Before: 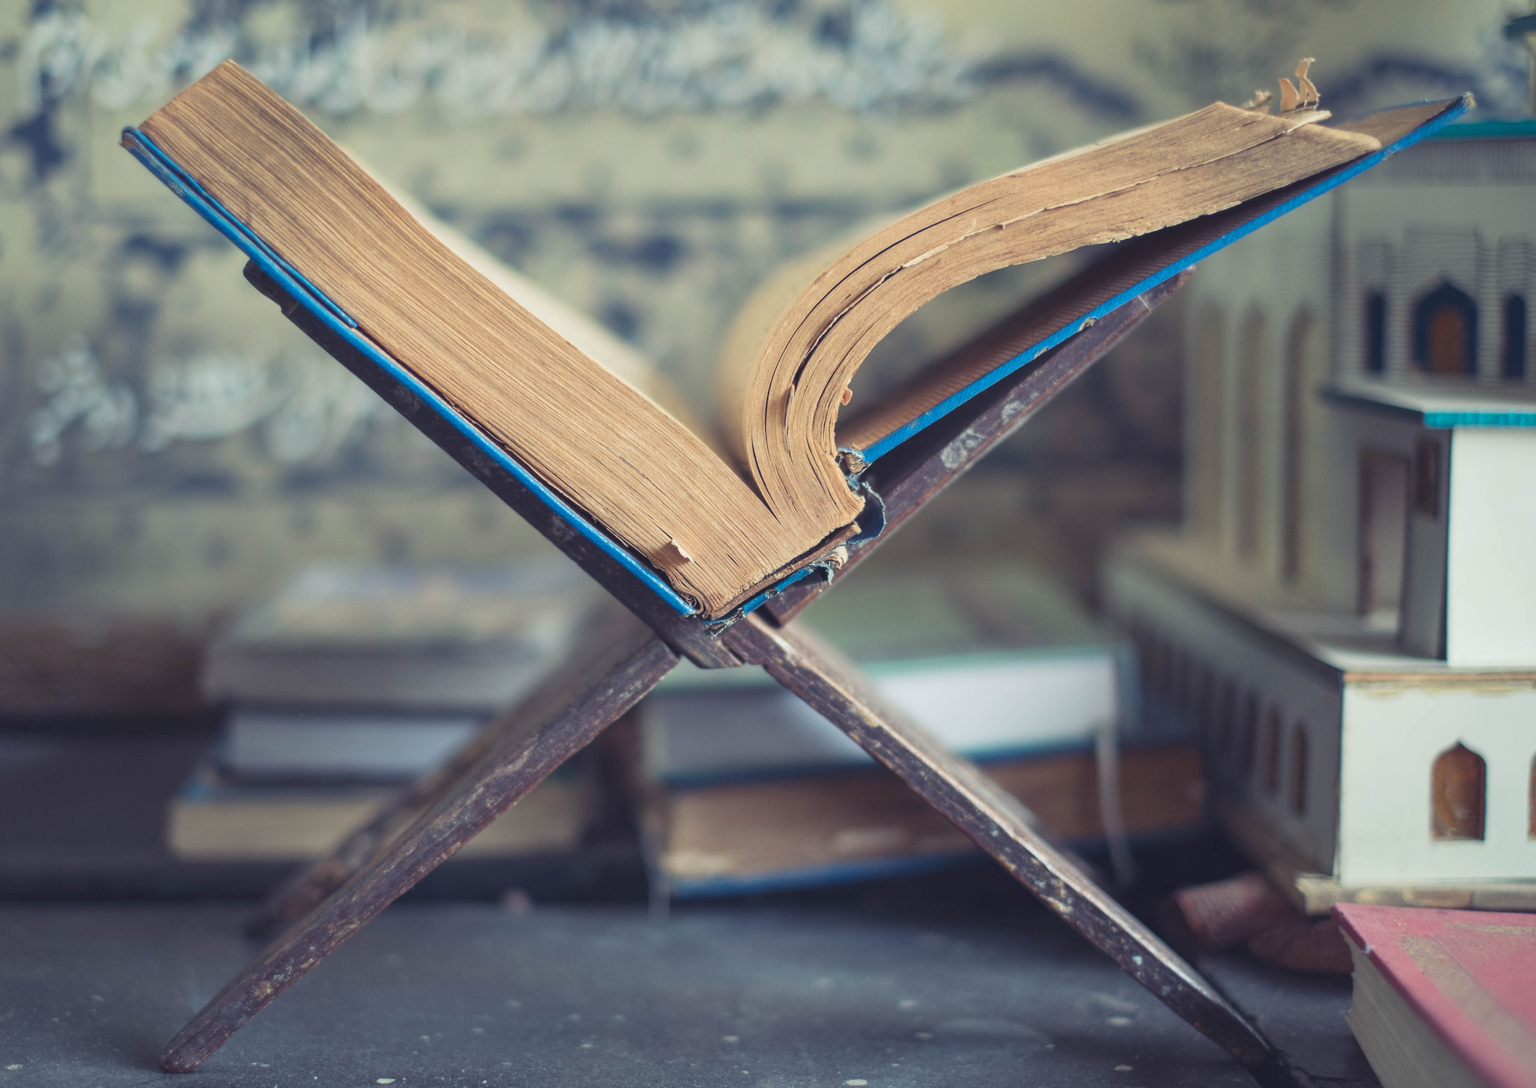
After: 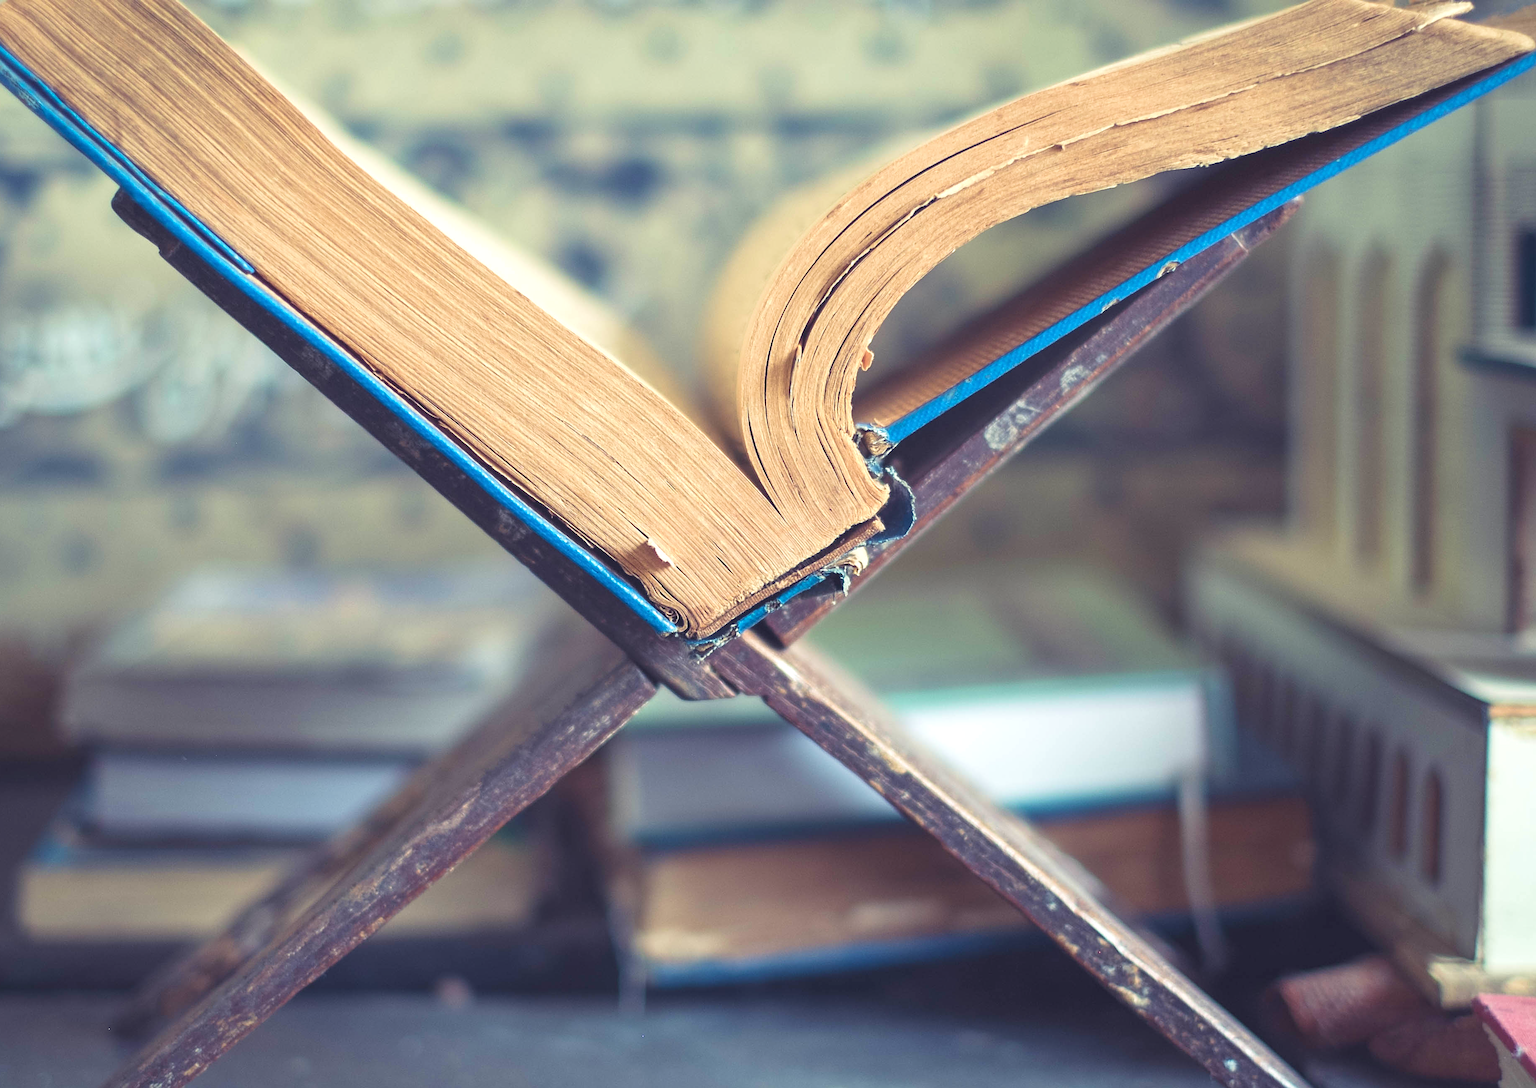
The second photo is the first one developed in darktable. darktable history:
velvia: on, module defaults
sharpen: on, module defaults
crop and rotate: left 10.071%, top 10.071%, right 10.02%, bottom 10.02%
rgb levels: preserve colors max RGB
exposure: black level correction 0, exposure 0.5 EV, compensate exposure bias true, compensate highlight preservation false
